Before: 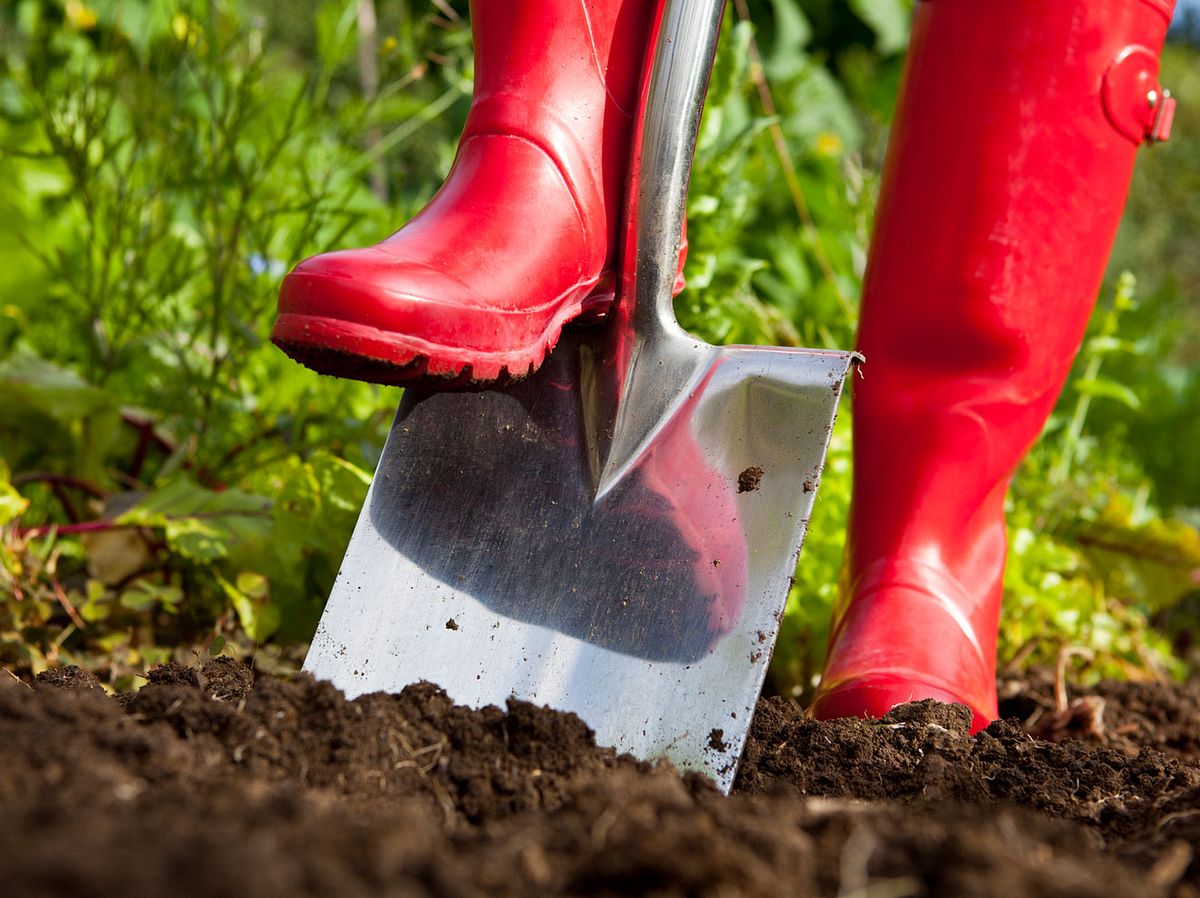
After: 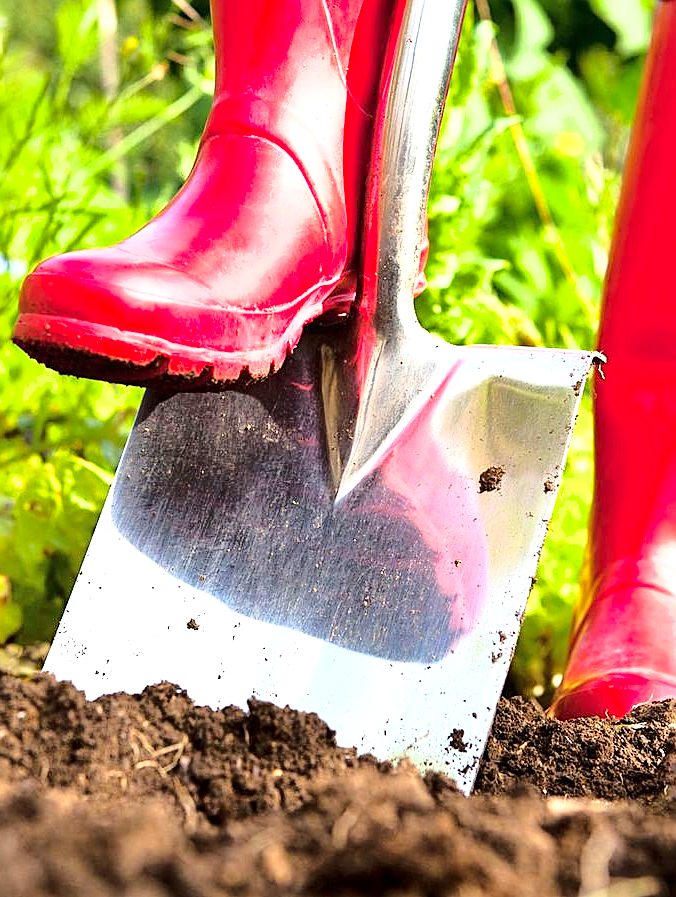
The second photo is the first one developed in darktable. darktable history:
sharpen: on, module defaults
exposure: black level correction 0, exposure 1.105 EV, compensate highlight preservation false
base curve: curves: ch0 [(0, 0) (0.028, 0.03) (0.121, 0.232) (0.46, 0.748) (0.859, 0.968) (1, 1)]
shadows and highlights: shadows 10.21, white point adjustment 0.952, highlights -39.5
local contrast: mode bilateral grid, contrast 19, coarseness 49, detail 119%, midtone range 0.2
crop: left 21.632%, right 22.028%, bottom 0.005%
tone equalizer: -8 EV 0.071 EV, mask exposure compensation -0.488 EV
